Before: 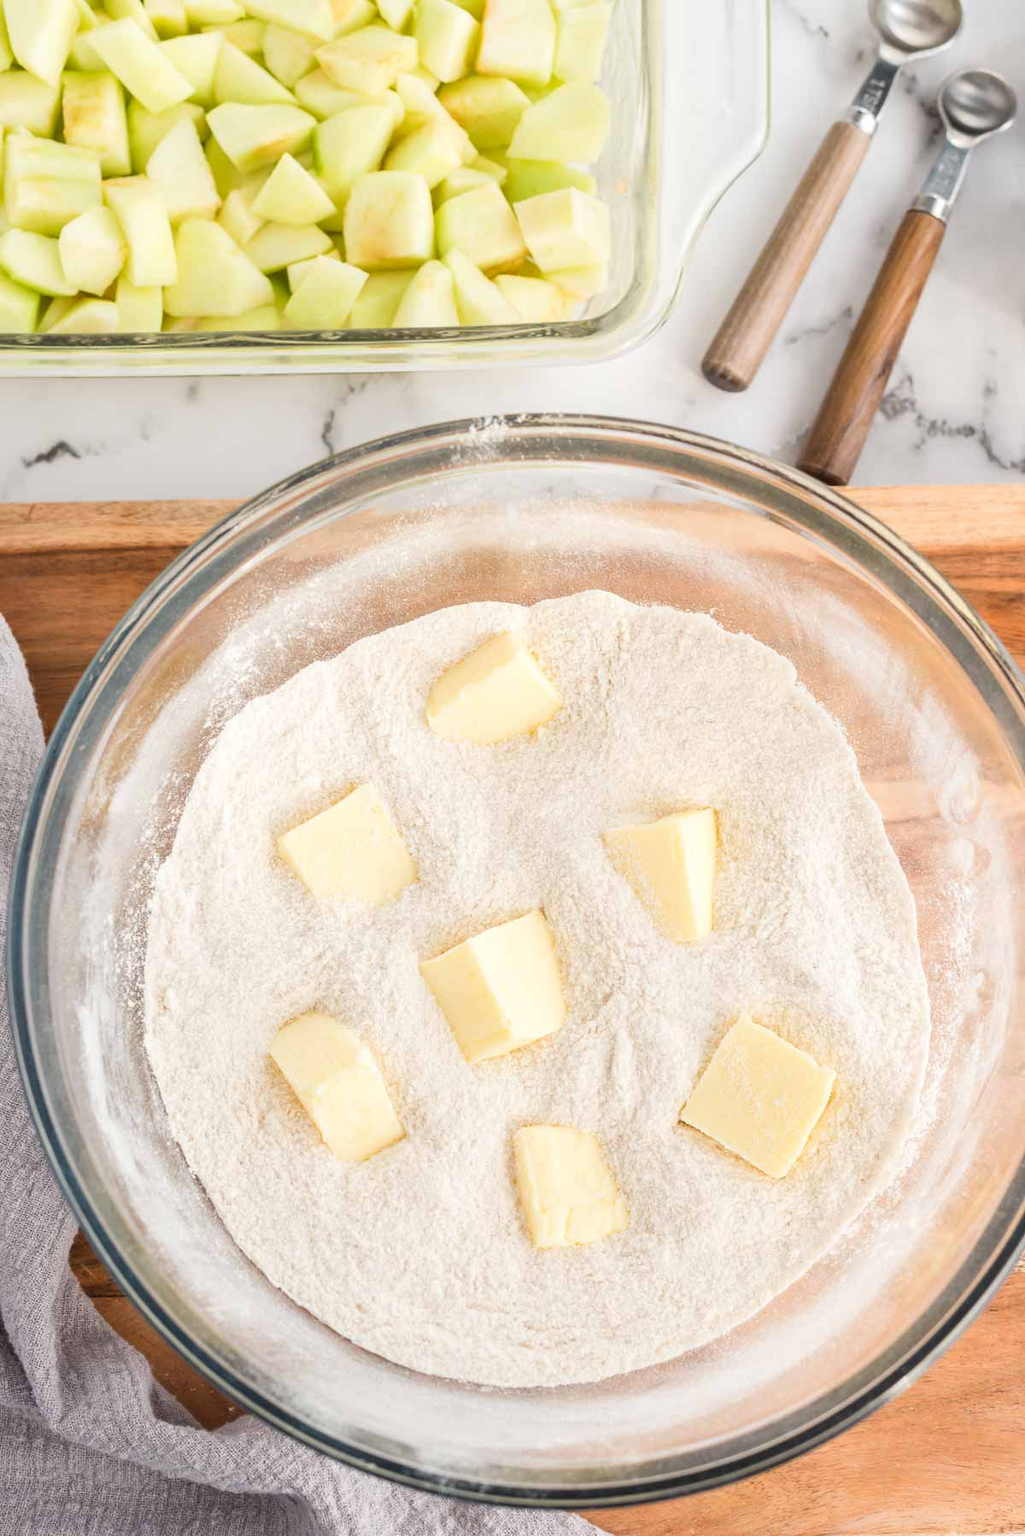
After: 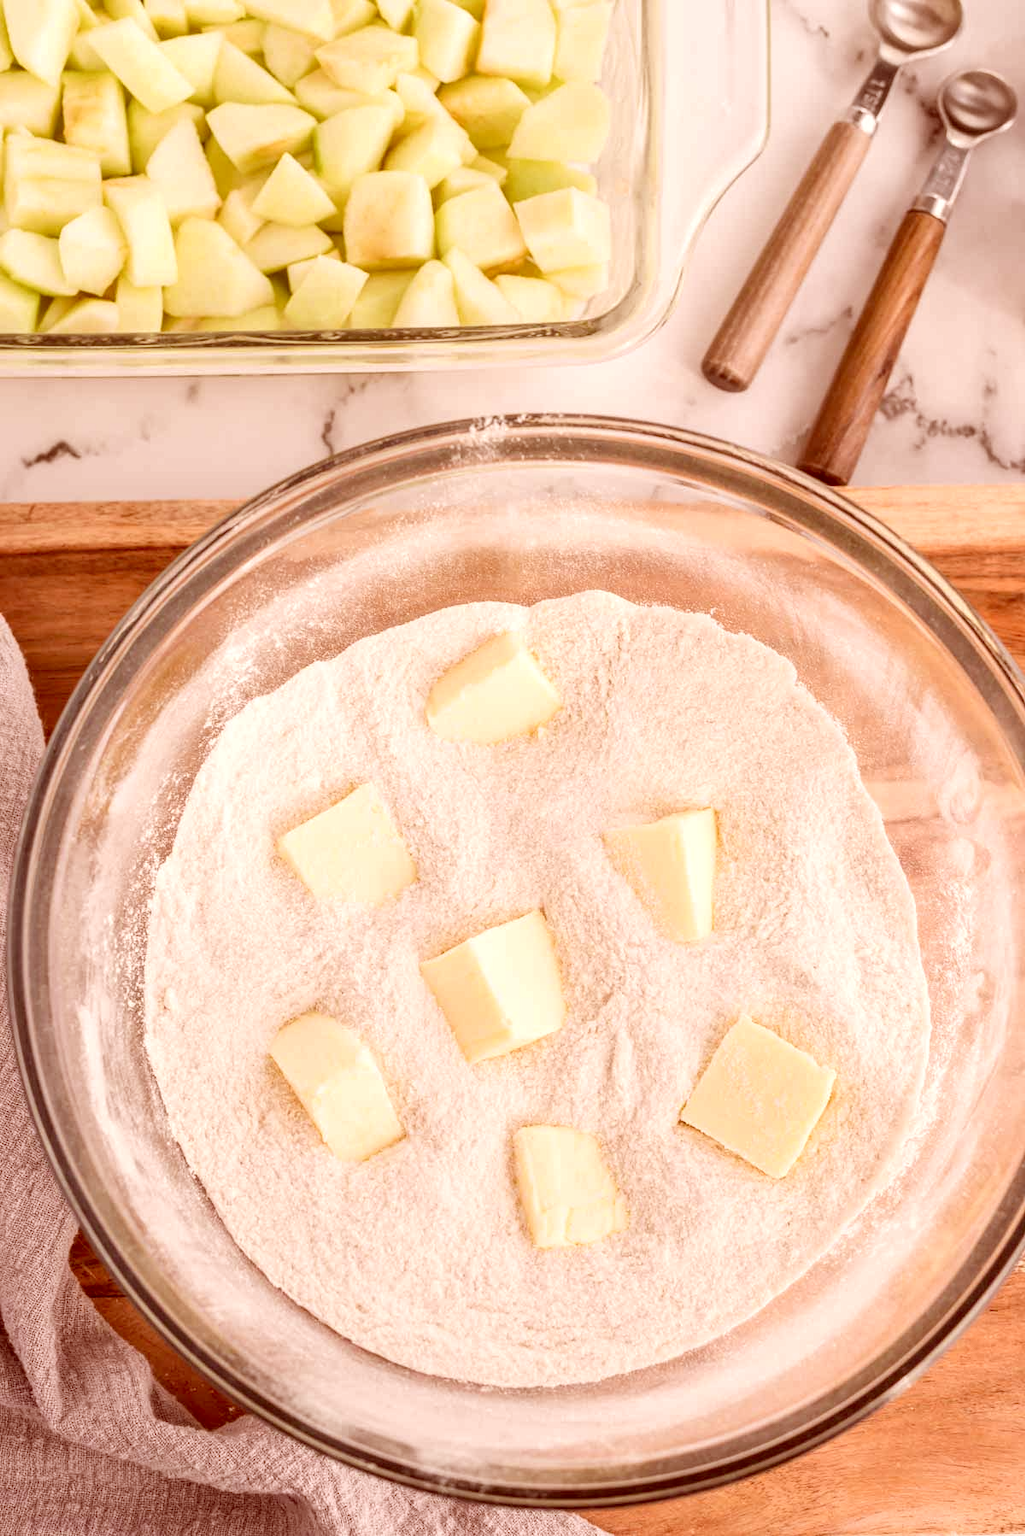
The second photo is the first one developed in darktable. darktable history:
color correction: highlights a* 9.03, highlights b* 8.71, shadows a* 40, shadows b* 40, saturation 0.8
local contrast: on, module defaults
